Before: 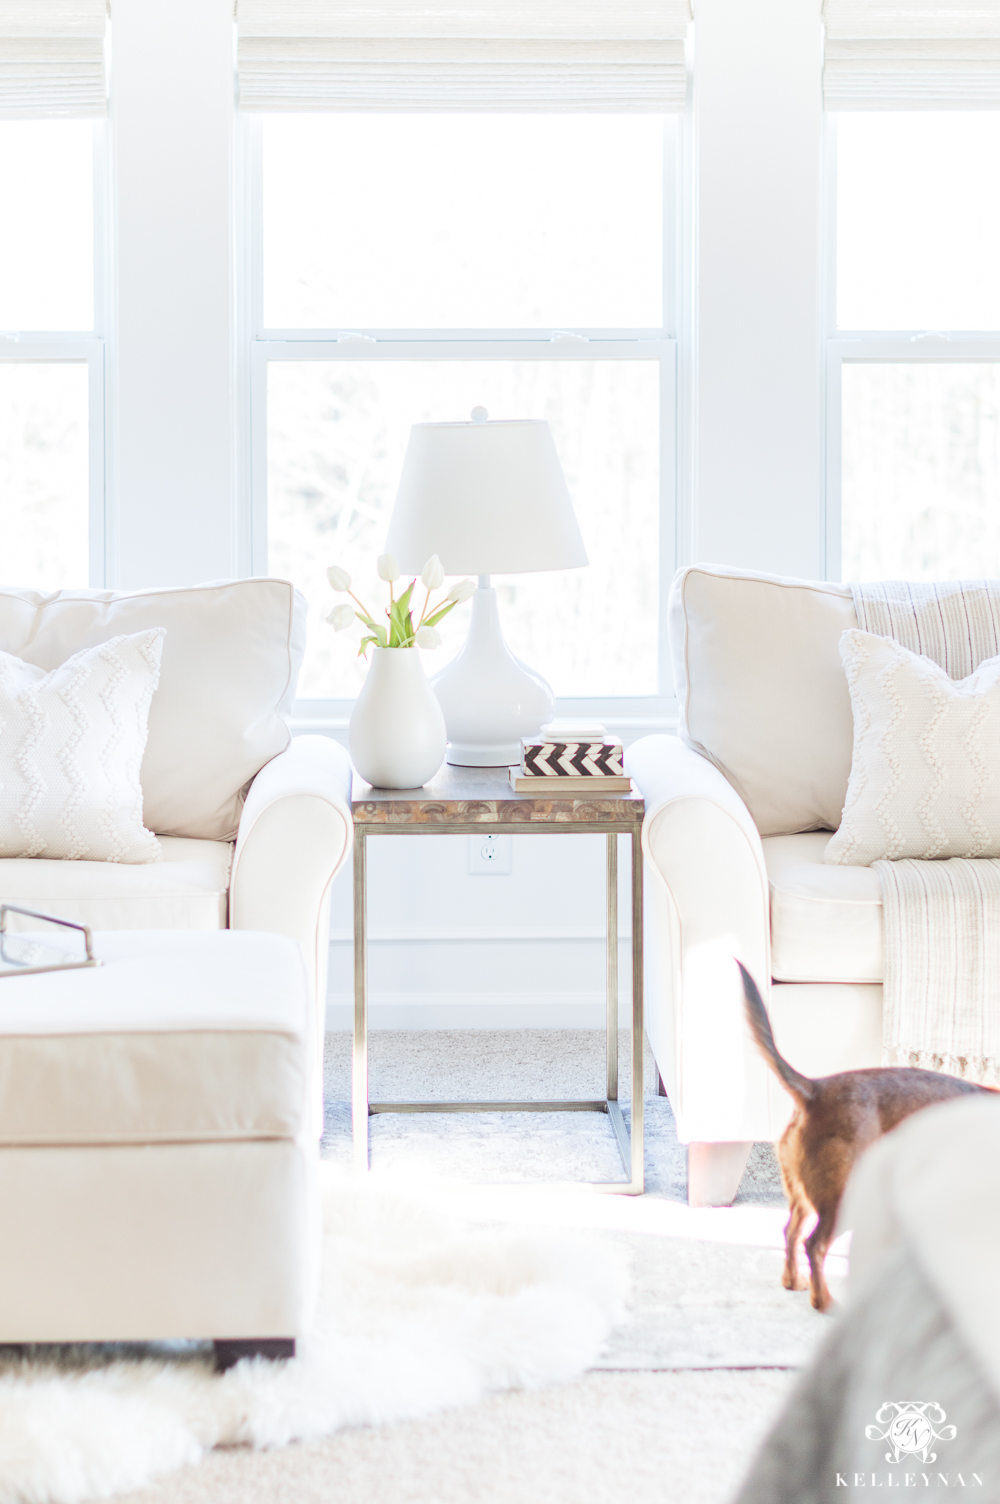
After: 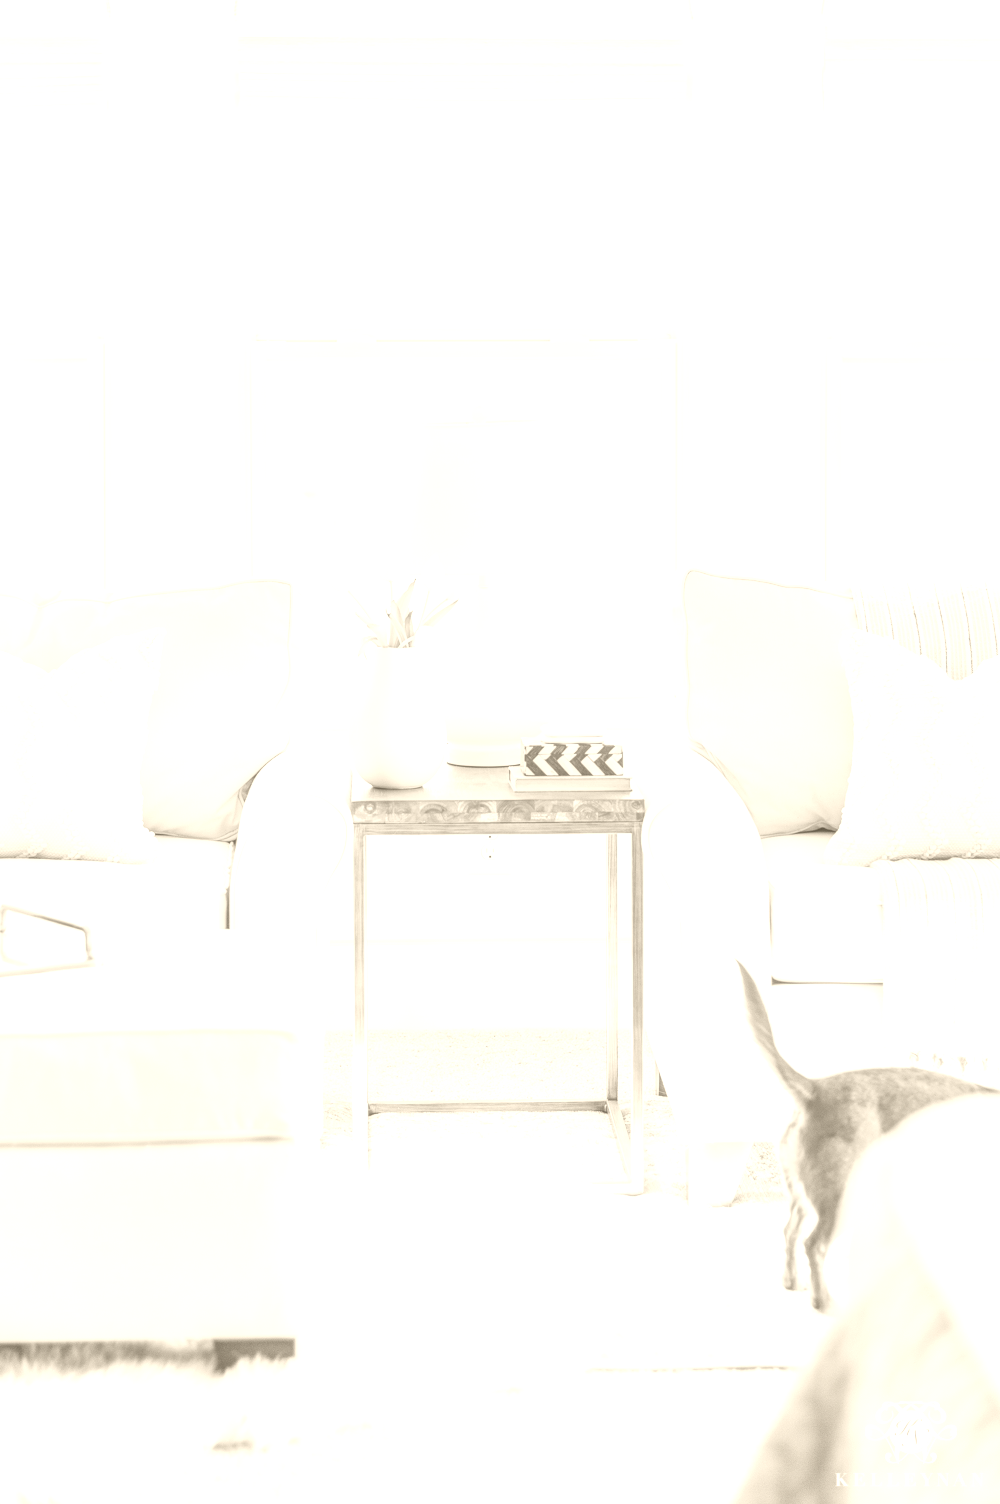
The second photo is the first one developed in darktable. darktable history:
local contrast: shadows 185%, detail 225%
colorize: hue 36°, saturation 71%, lightness 80.79%
vibrance: vibrance 10%
filmic rgb: black relative exposure -7.65 EV, white relative exposure 4.56 EV, hardness 3.61
